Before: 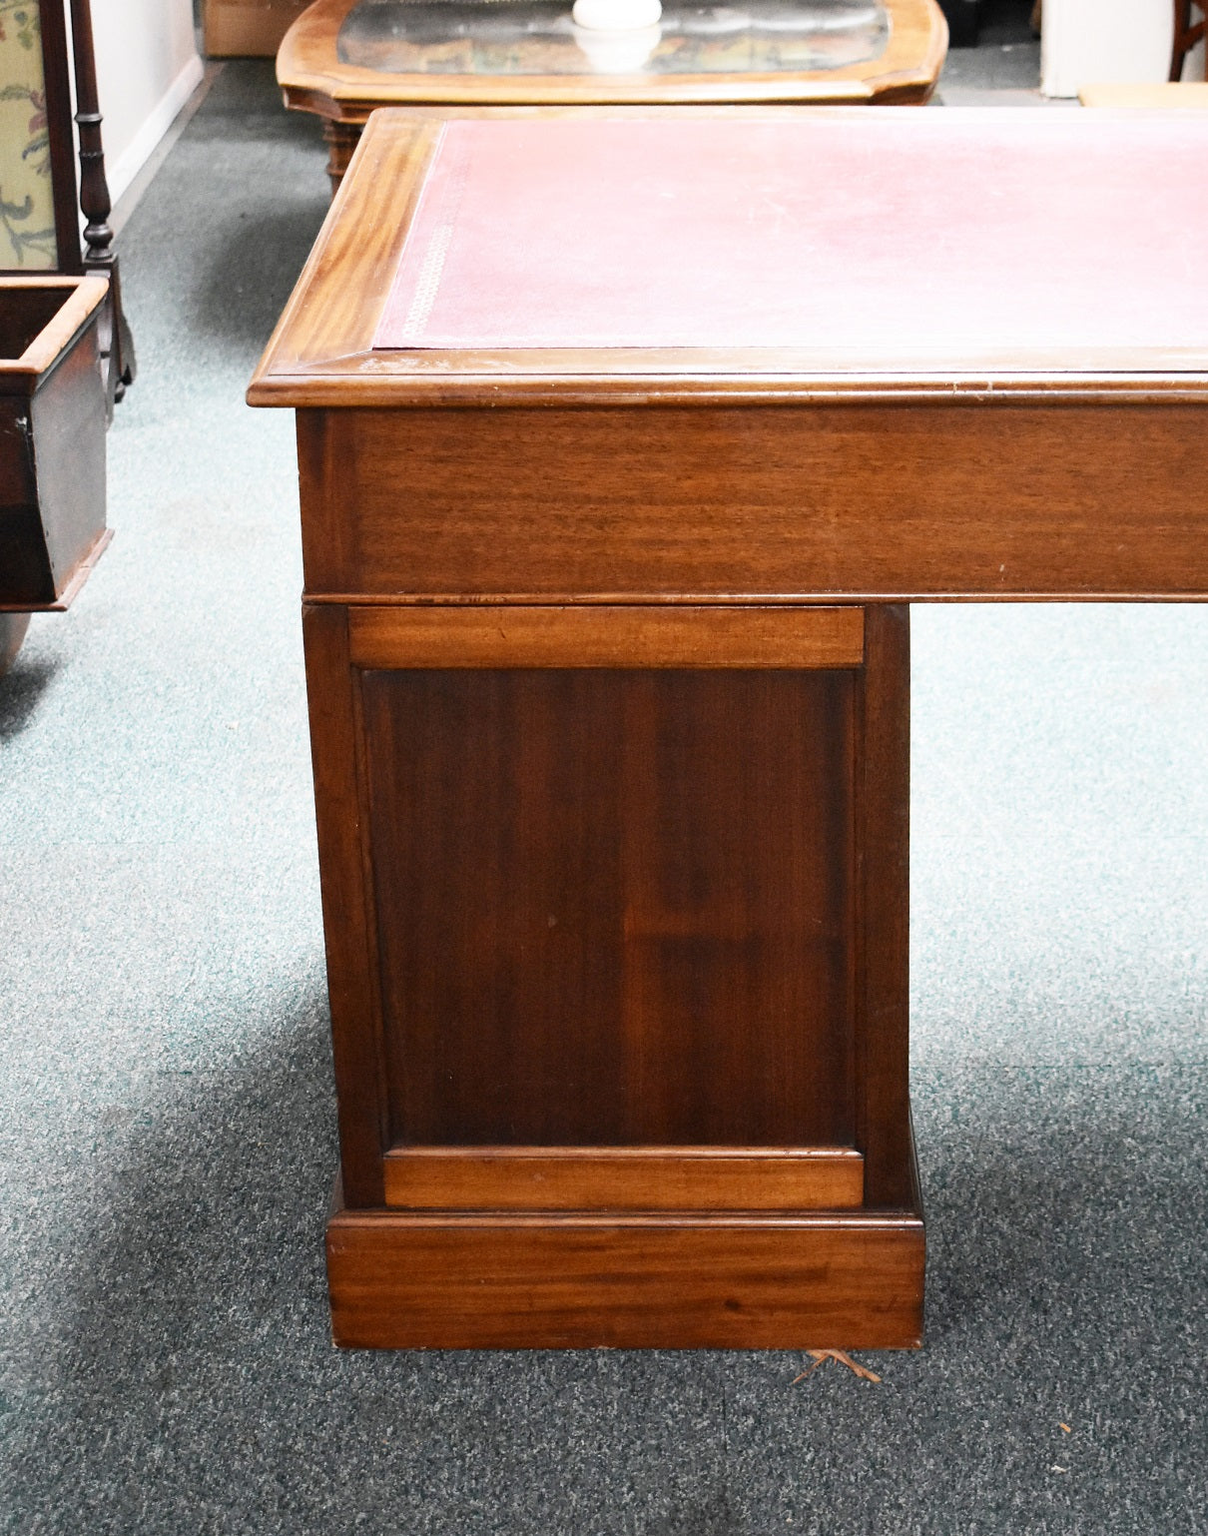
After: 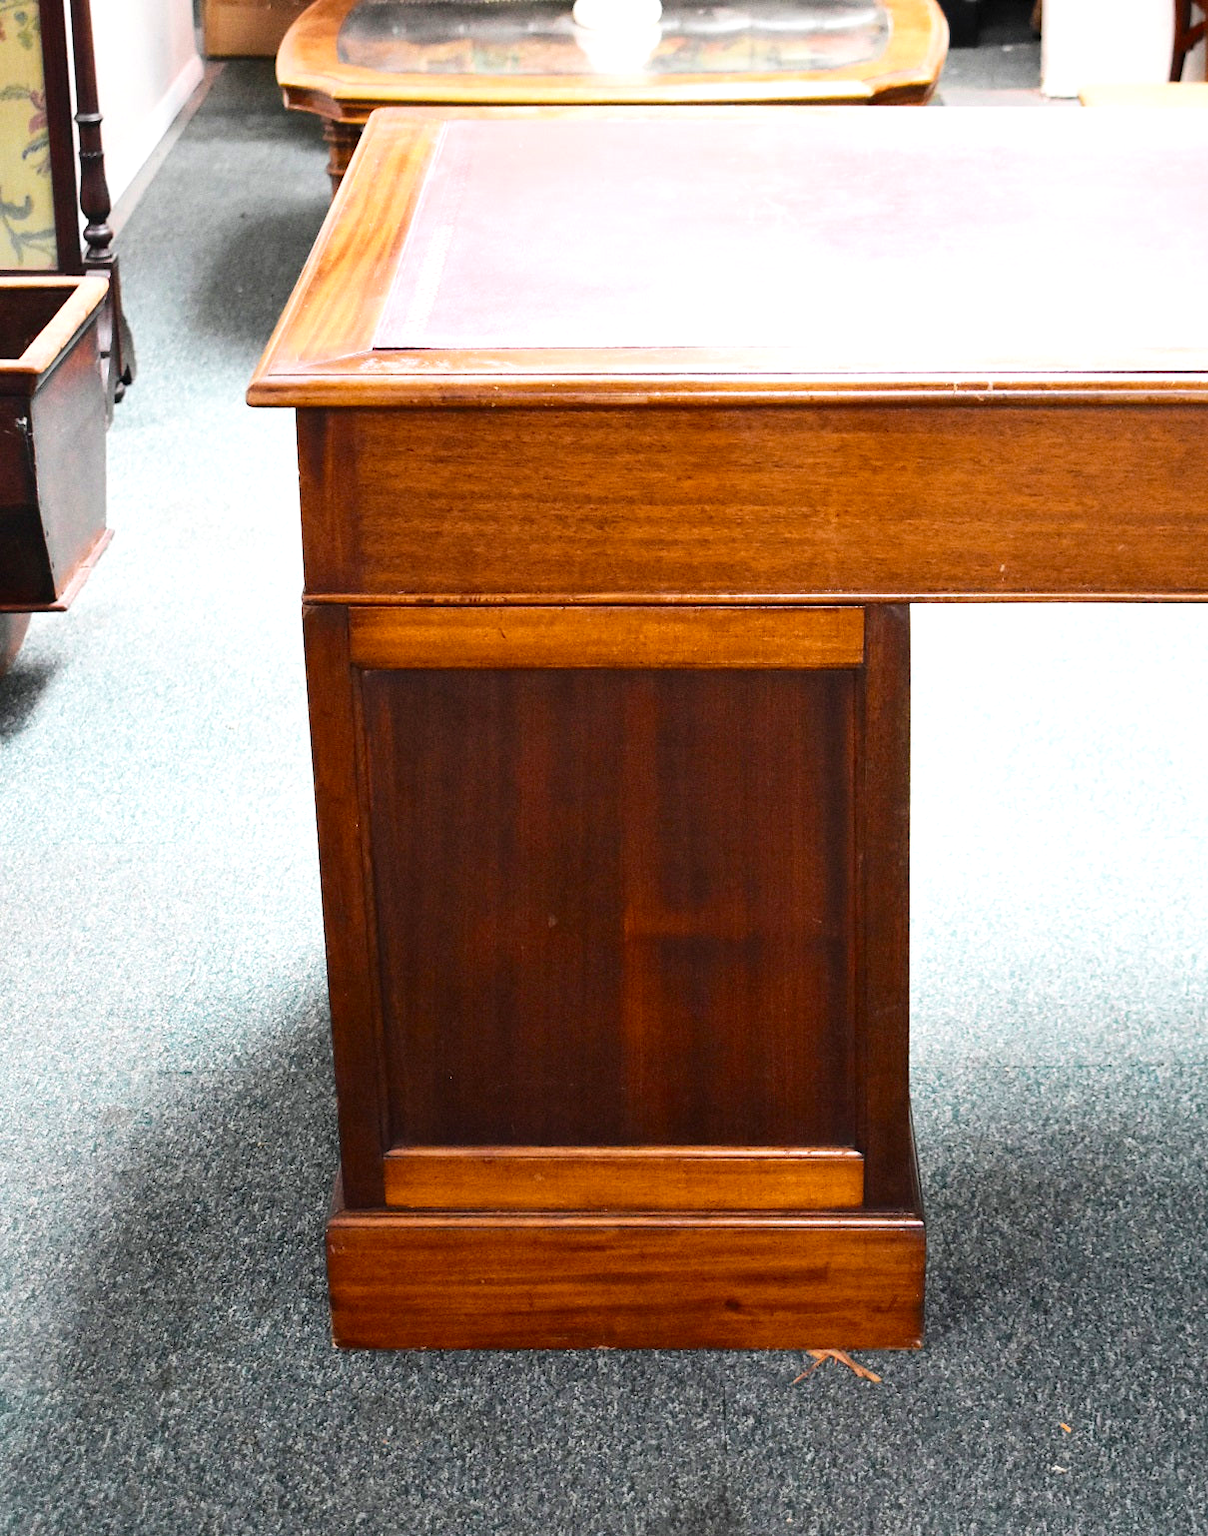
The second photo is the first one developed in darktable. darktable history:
tone curve: curves: ch0 [(0, 0.003) (0.117, 0.101) (0.257, 0.246) (0.408, 0.432) (0.611, 0.653) (0.824, 0.846) (1, 1)]; ch1 [(0, 0) (0.227, 0.197) (0.405, 0.421) (0.501, 0.501) (0.522, 0.53) (0.563, 0.572) (0.589, 0.611) (0.699, 0.709) (0.976, 0.992)]; ch2 [(0, 0) (0.208, 0.176) (0.377, 0.38) (0.5, 0.5) (0.537, 0.534) (0.571, 0.576) (0.681, 0.746) (1, 1)], color space Lab, independent channels, preserve colors none
velvia: on, module defaults
exposure: exposure 0.236 EV, compensate highlight preservation false
